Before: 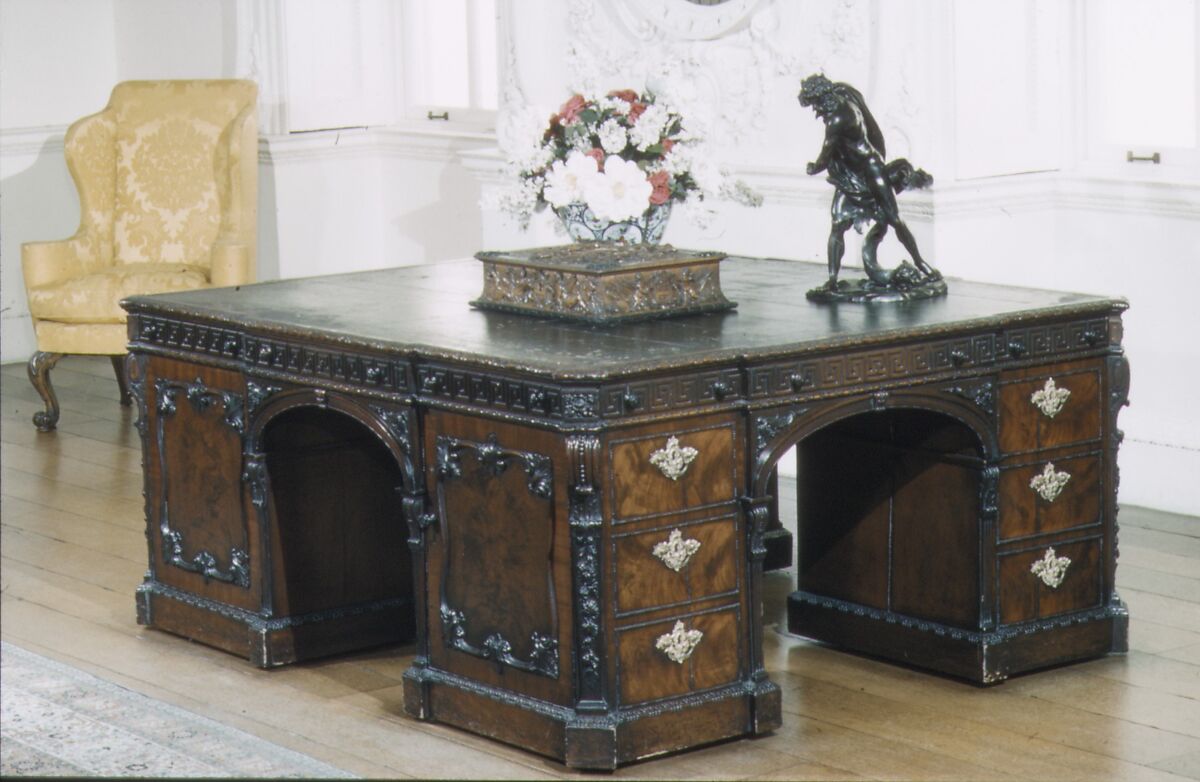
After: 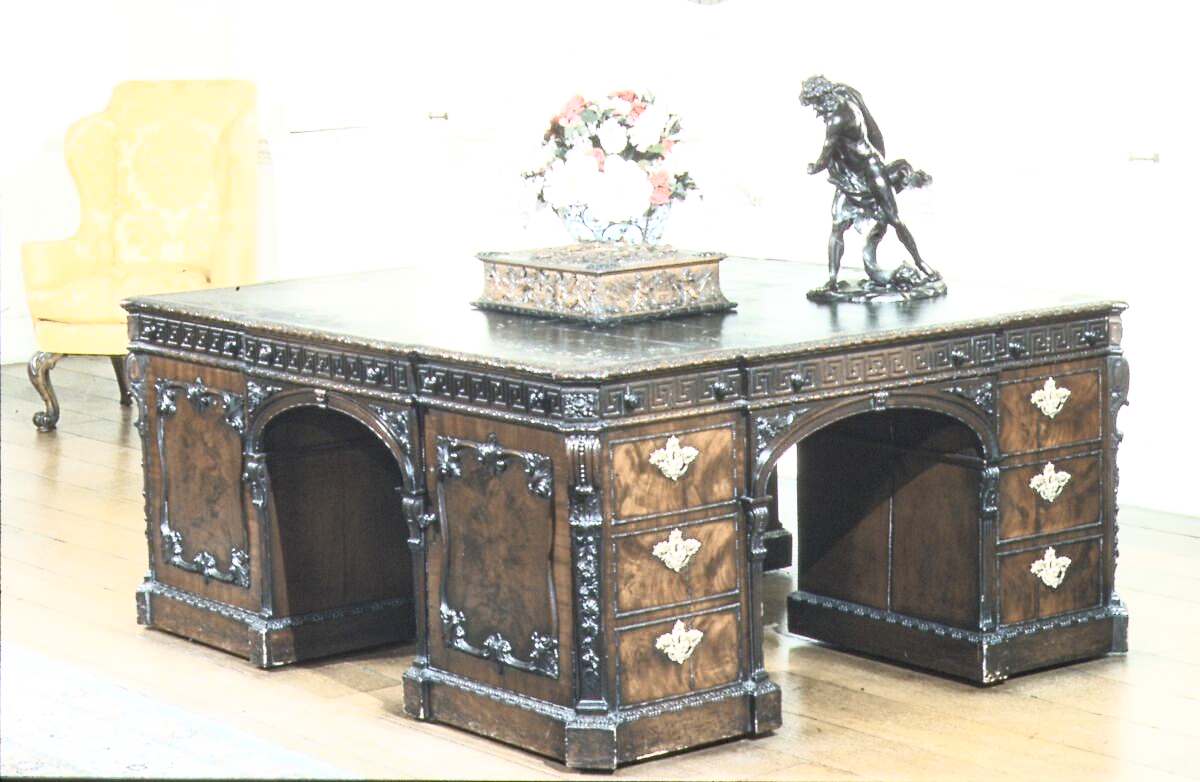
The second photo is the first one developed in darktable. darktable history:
sharpen: amount 0.2
exposure: exposure 0.785 EV, compensate highlight preservation false
haze removal: adaptive false
contrast brightness saturation: contrast 0.43, brightness 0.56, saturation -0.19
